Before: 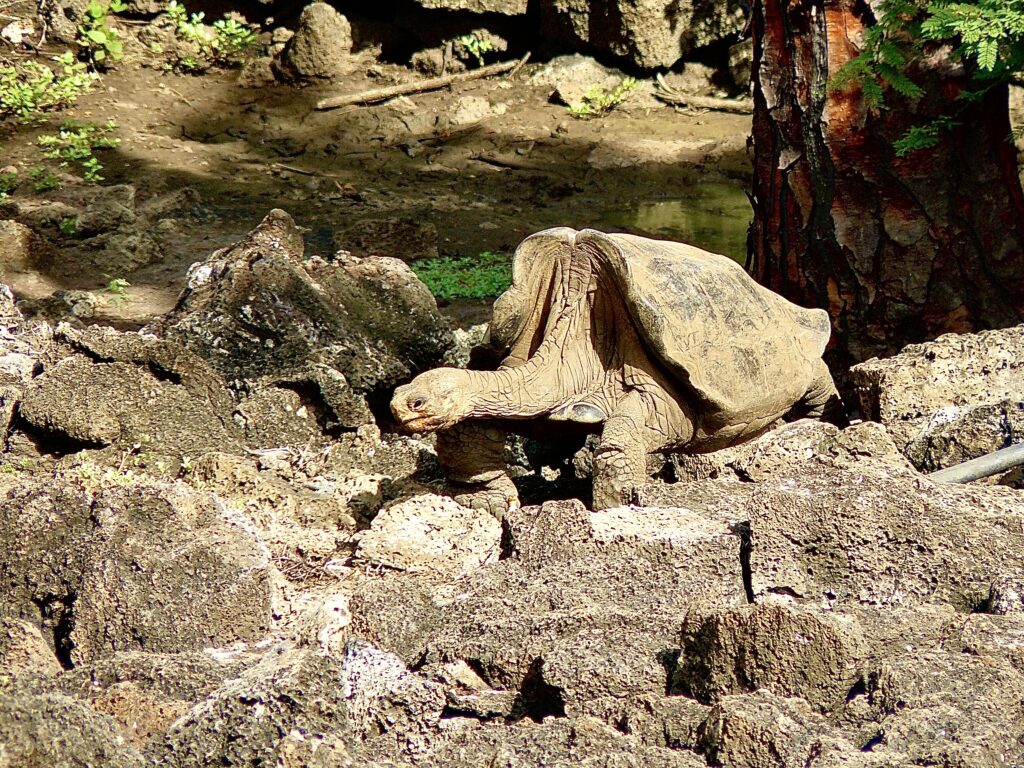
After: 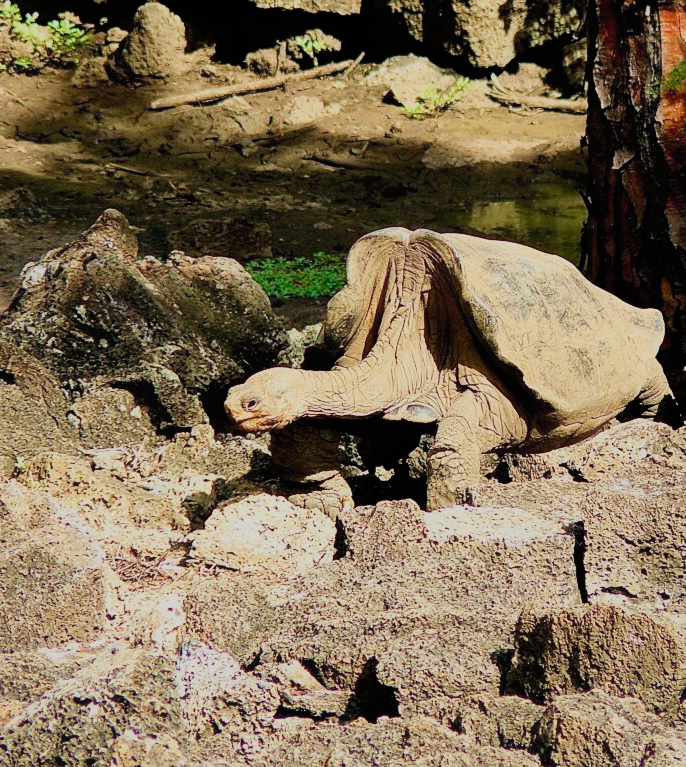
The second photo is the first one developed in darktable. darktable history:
filmic rgb: black relative exposure -7.5 EV, white relative exposure 4.99 EV, threshold 5.94 EV, hardness 3.32, contrast 1.3, color science v5 (2021), iterations of high-quality reconstruction 0, contrast in shadows safe, contrast in highlights safe, enable highlight reconstruction true
contrast equalizer: y [[0.46, 0.454, 0.451, 0.451, 0.455, 0.46], [0.5 ×6], [0.5 ×6], [0 ×6], [0 ×6]]
crop and rotate: left 16.216%, right 16.784%
